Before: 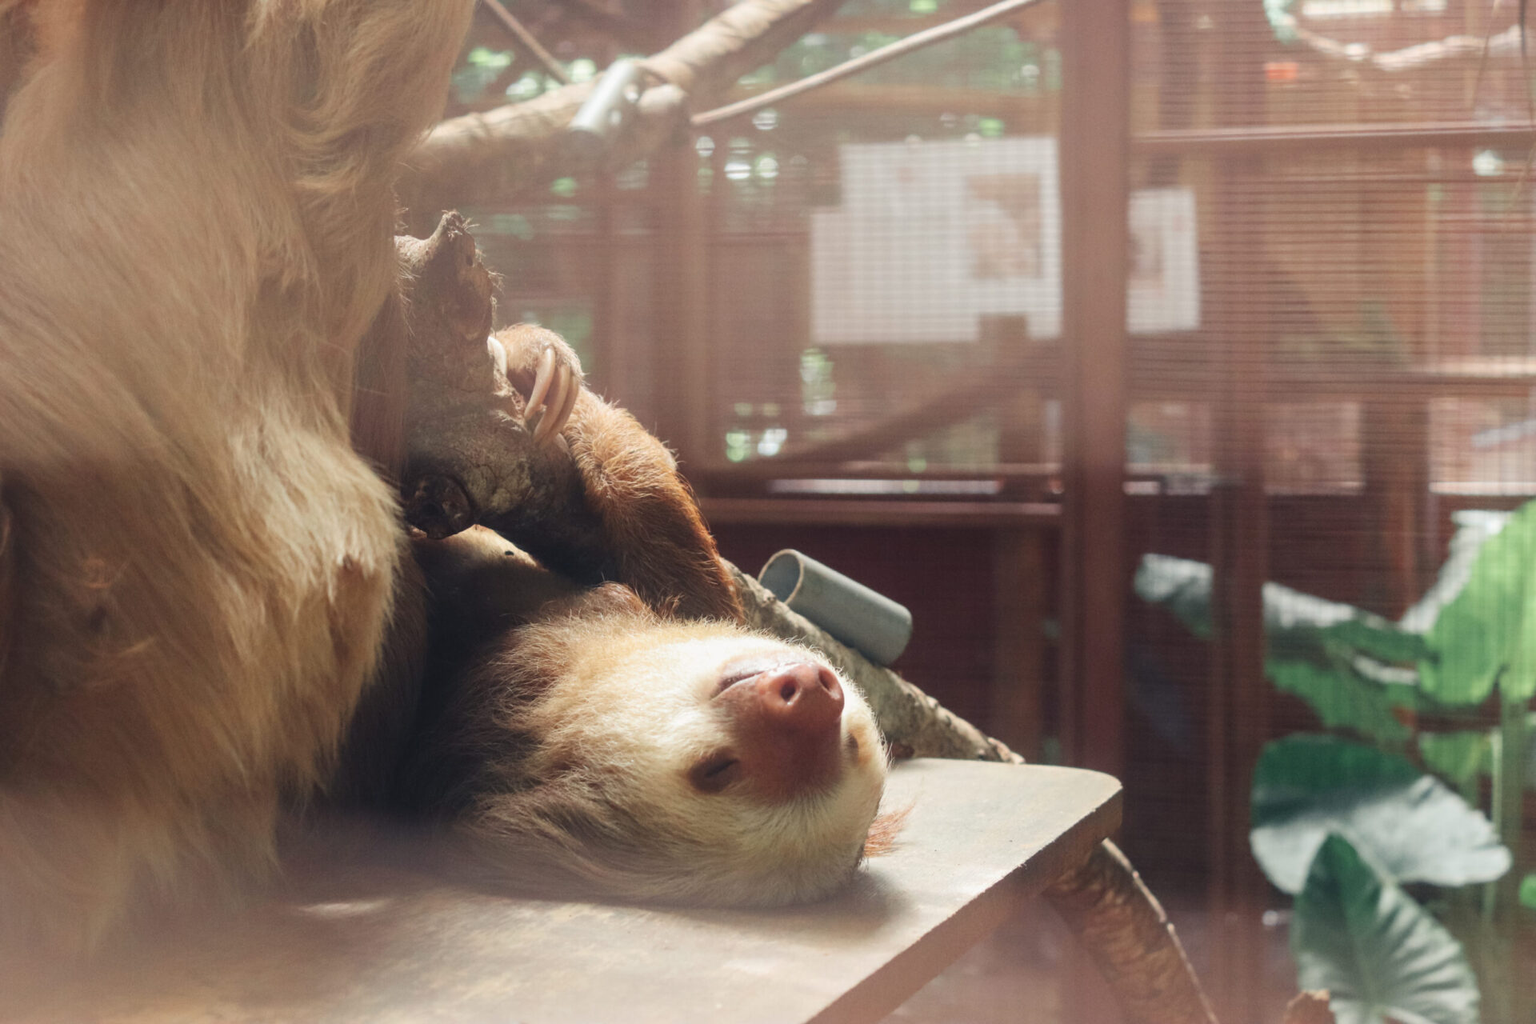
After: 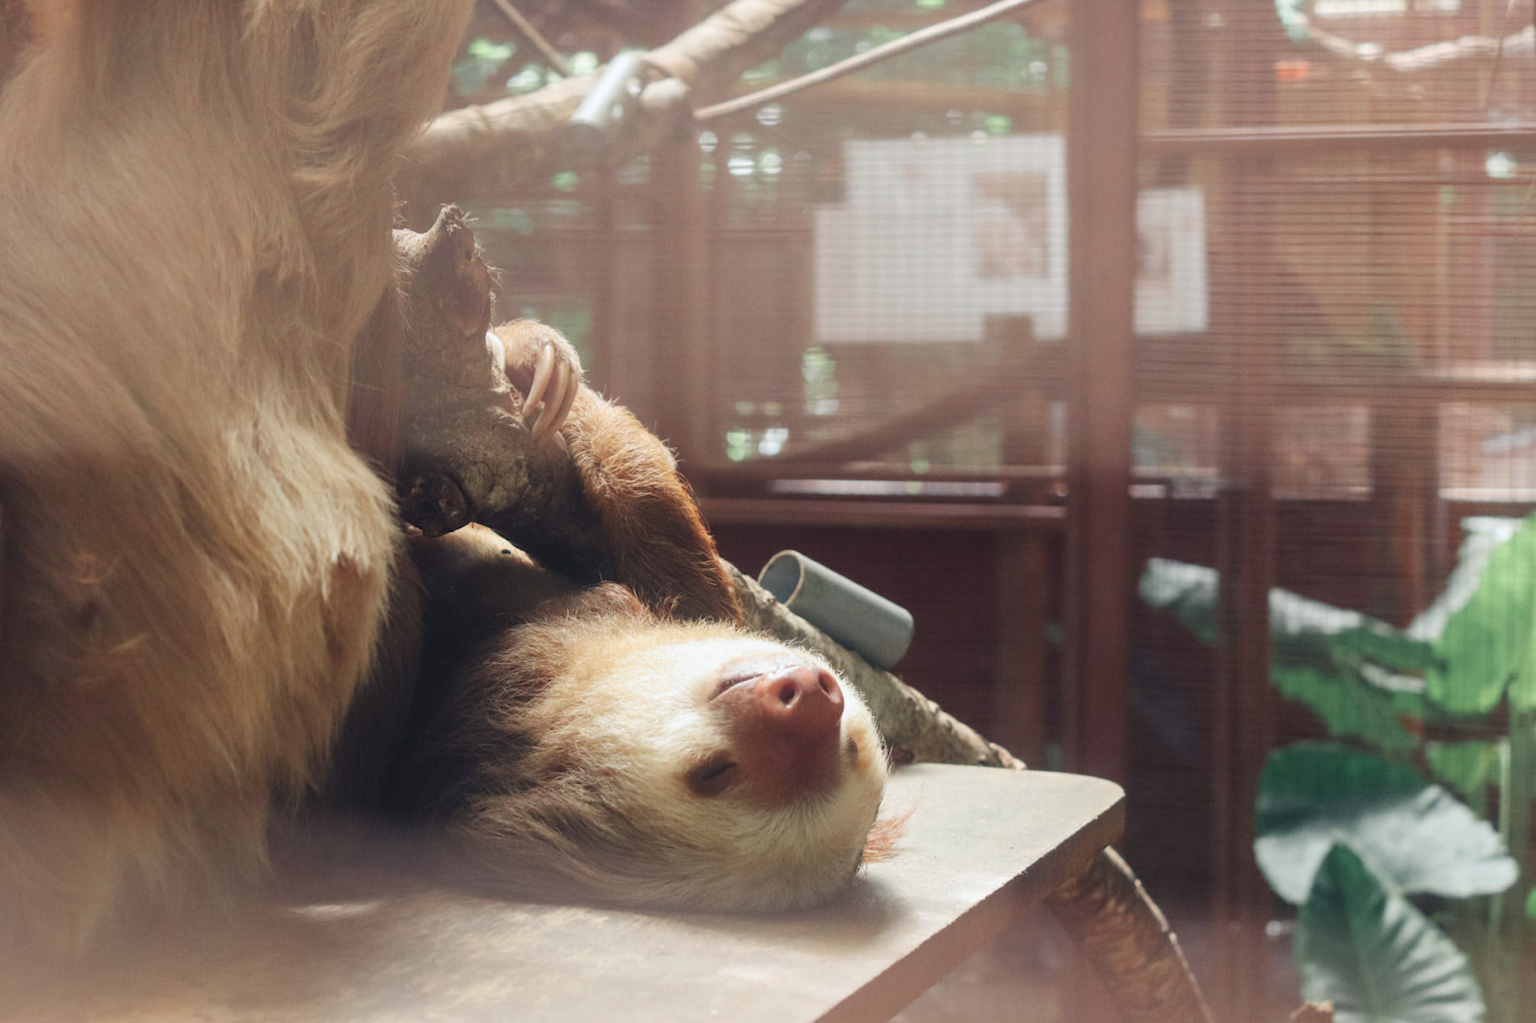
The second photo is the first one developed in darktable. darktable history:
white balance: red 0.988, blue 1.017
crop and rotate: angle -0.5°
